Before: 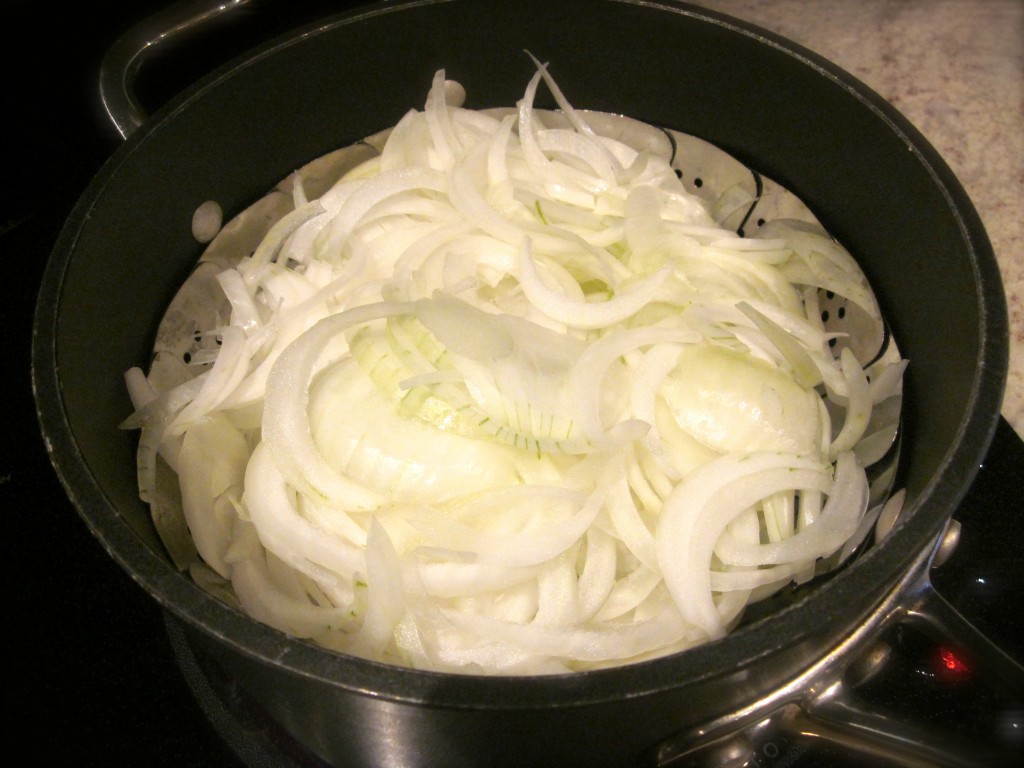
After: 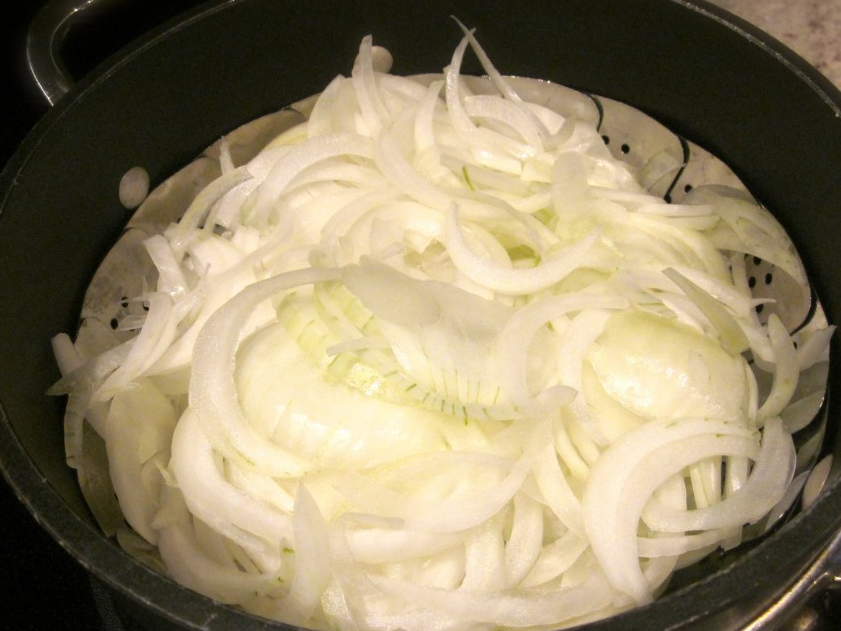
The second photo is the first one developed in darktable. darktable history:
crop and rotate: left 7.204%, top 4.549%, right 10.623%, bottom 13.253%
